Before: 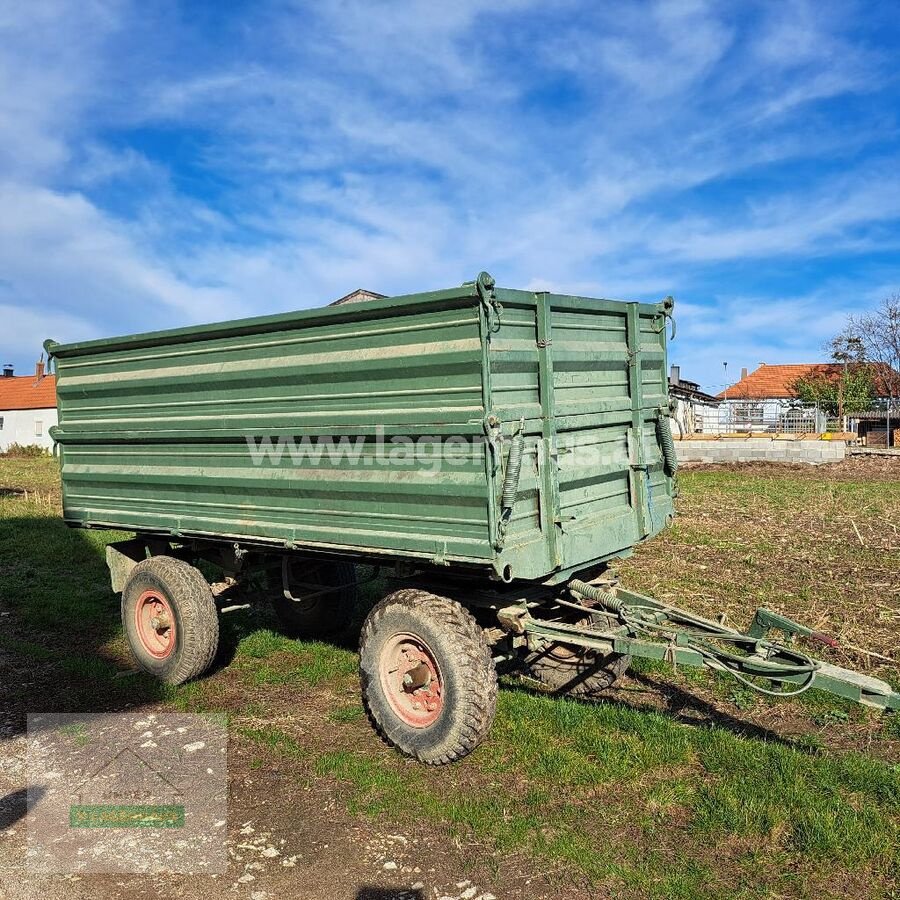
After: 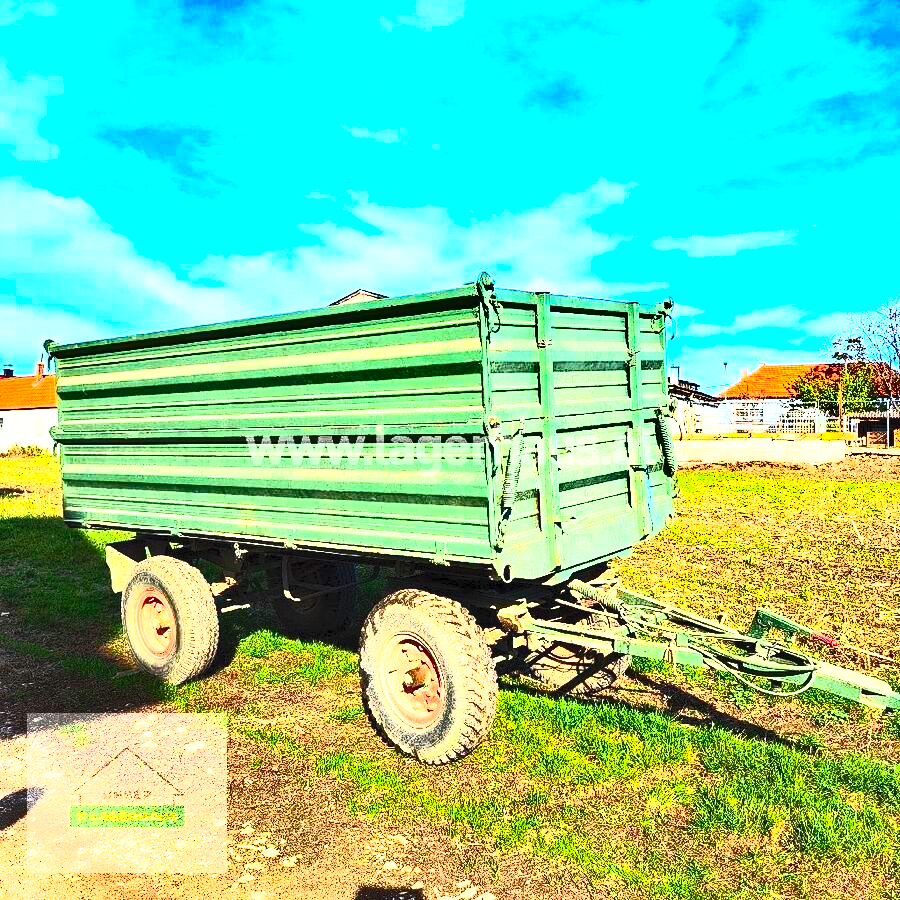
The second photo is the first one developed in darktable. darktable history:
shadows and highlights: radius 118.69, shadows 42.21, highlights -61.56, soften with gaussian
local contrast: mode bilateral grid, contrast 20, coarseness 50, detail 130%, midtone range 0.2
contrast brightness saturation: contrast 1, brightness 1, saturation 1
base curve: curves: ch0 [(0, 0) (0.579, 0.807) (1, 1)], preserve colors none
